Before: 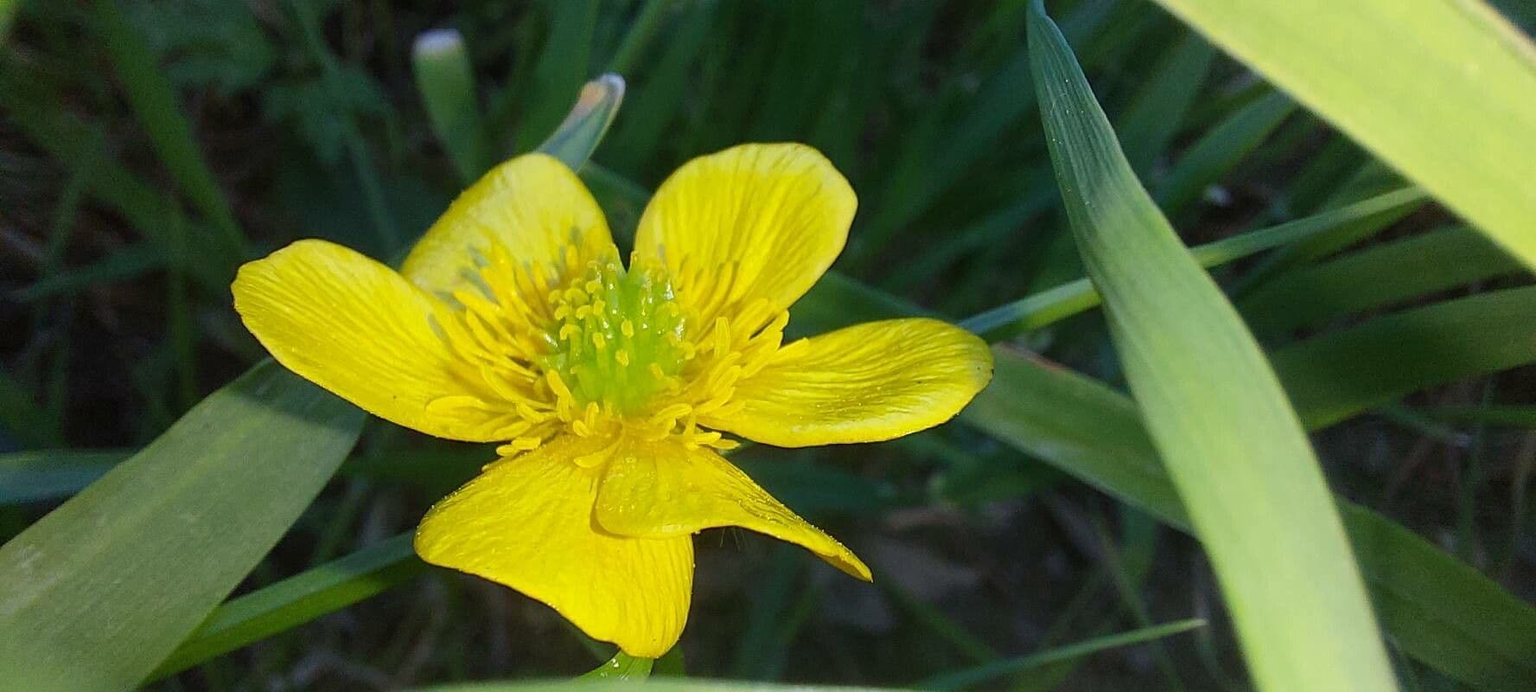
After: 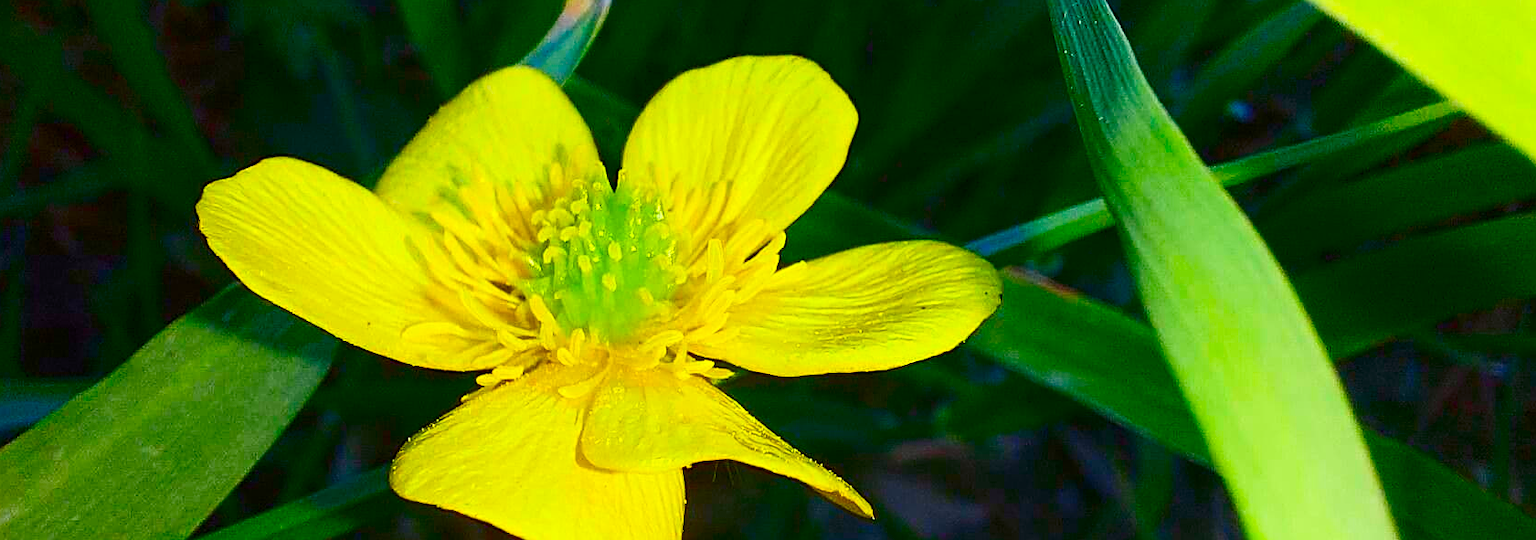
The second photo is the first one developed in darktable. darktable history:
color balance rgb: shadows lift › chroma 3.289%, shadows lift › hue 280.13°, perceptual saturation grading › global saturation 43.888%, perceptual saturation grading › highlights -49.484%, perceptual saturation grading › shadows 29.487%, global vibrance 9.516%
crop and rotate: left 3.001%, top 13.273%, right 2.388%, bottom 12.806%
contrast brightness saturation: contrast 0.262, brightness 0.023, saturation 0.876
sharpen: on, module defaults
